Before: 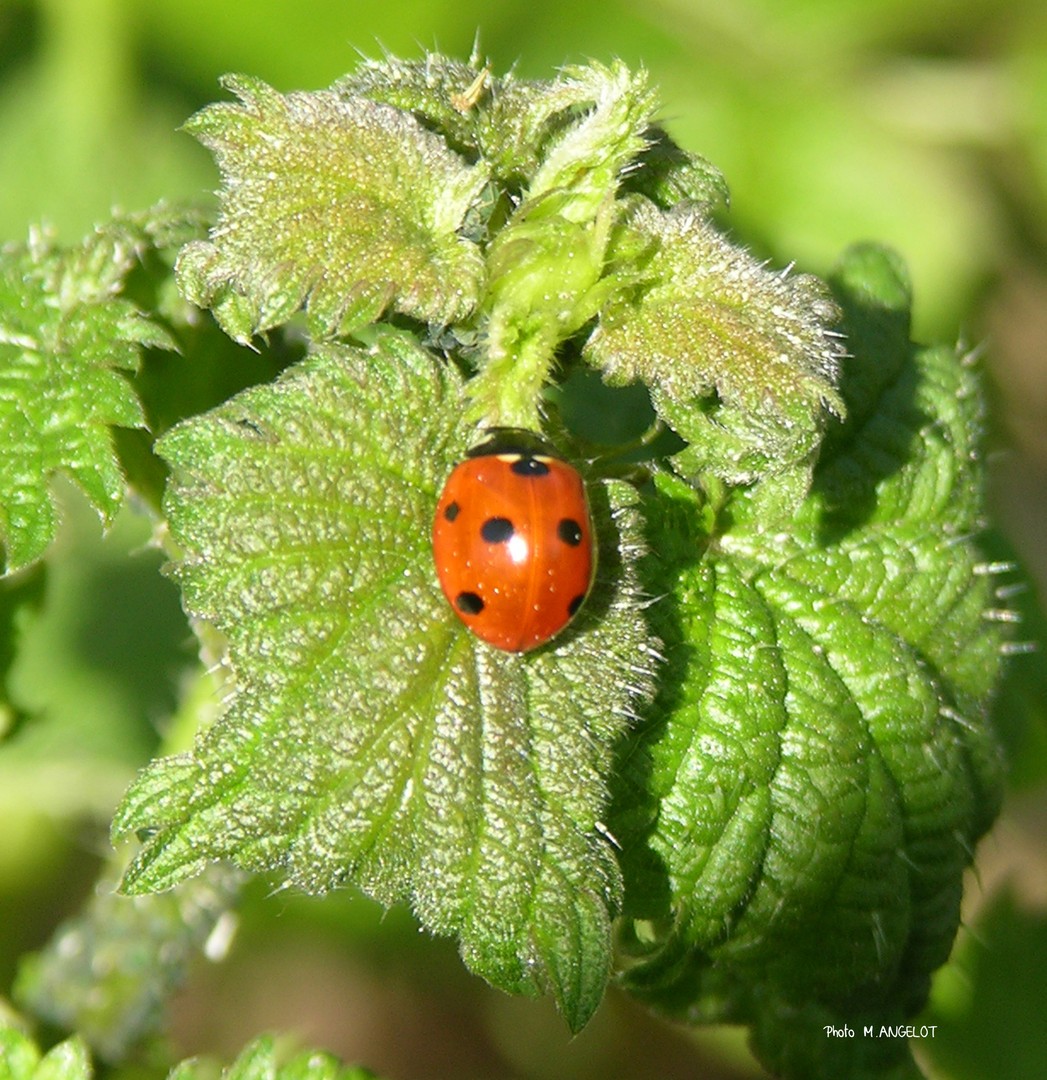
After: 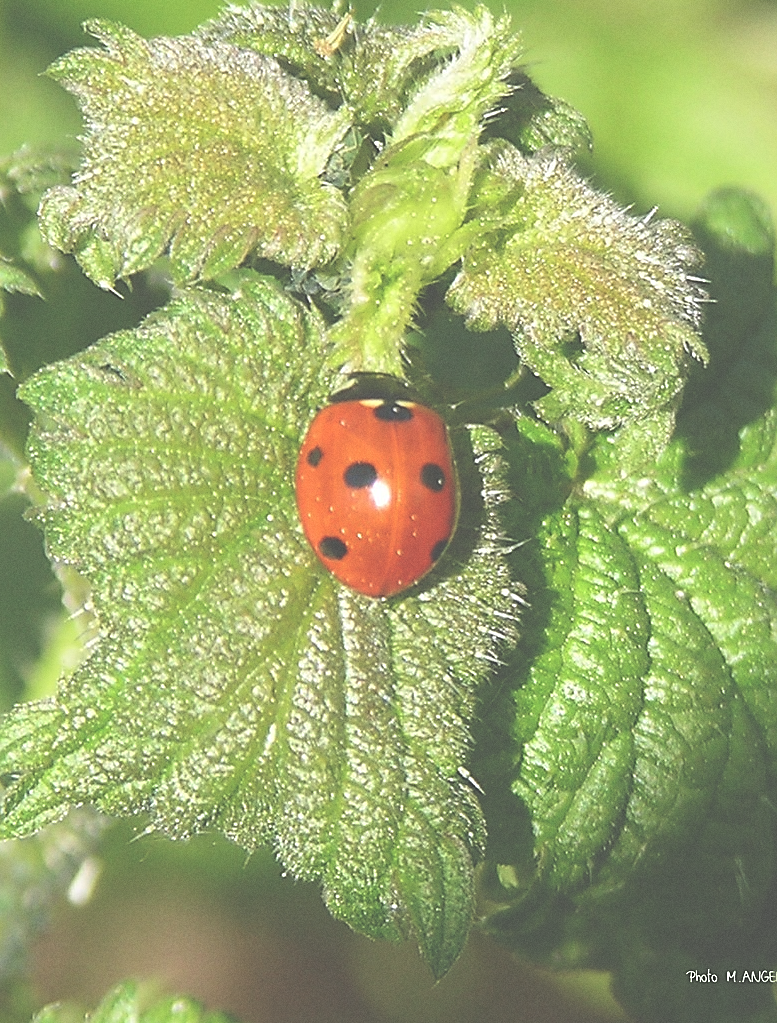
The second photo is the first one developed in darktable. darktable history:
sharpen: radius 1.4, amount 1.25, threshold 0.7
color balance: on, module defaults
crop and rotate: left 13.15%, top 5.251%, right 12.609%
grain: coarseness 0.09 ISO, strength 16.61%
exposure: black level correction -0.087, compensate highlight preservation false
